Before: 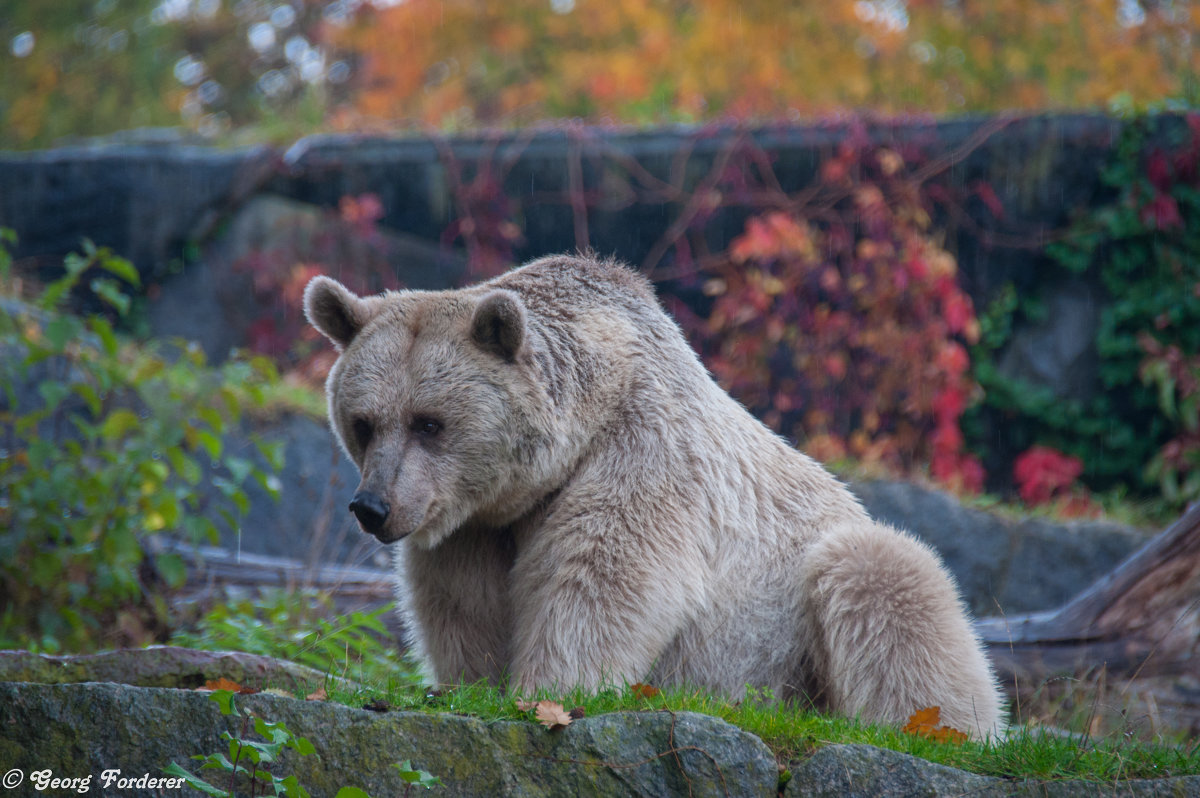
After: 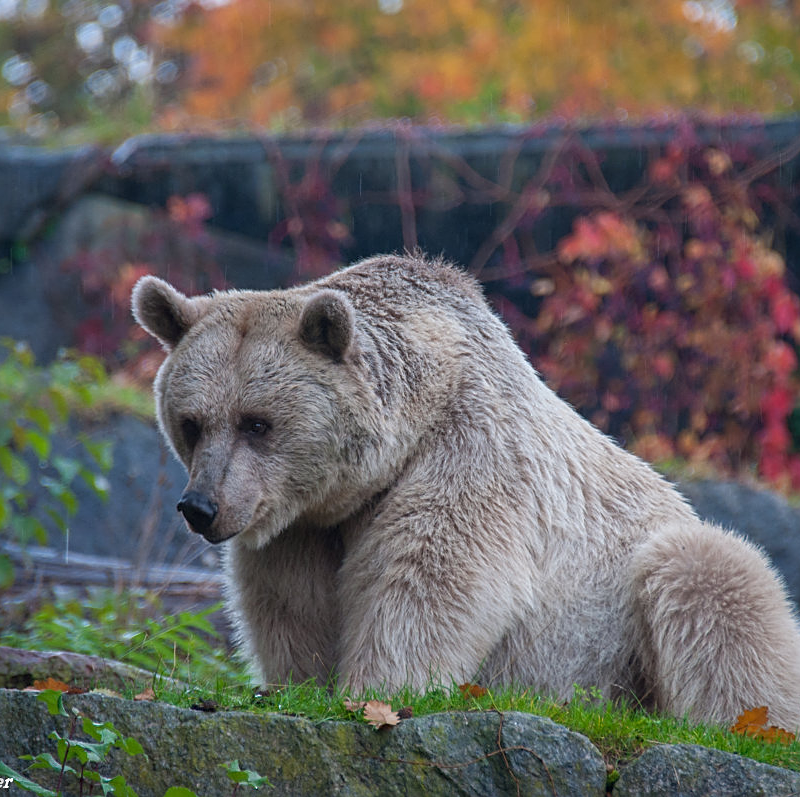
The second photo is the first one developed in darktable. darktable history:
crop and rotate: left 14.346%, right 18.95%
sharpen: on, module defaults
